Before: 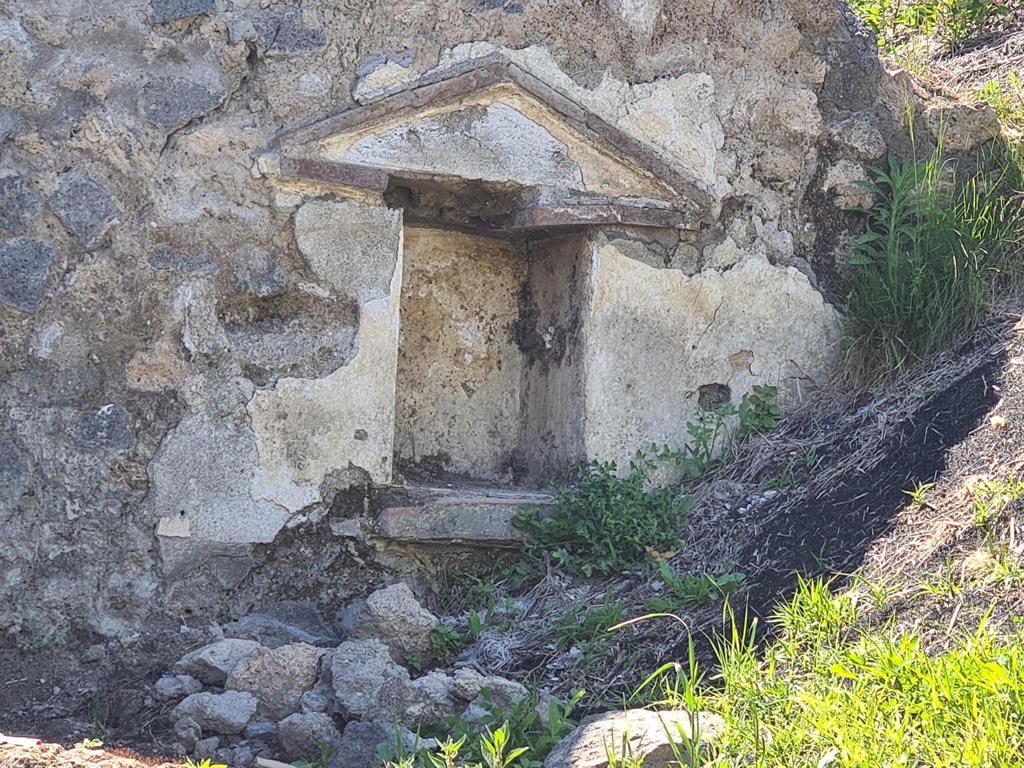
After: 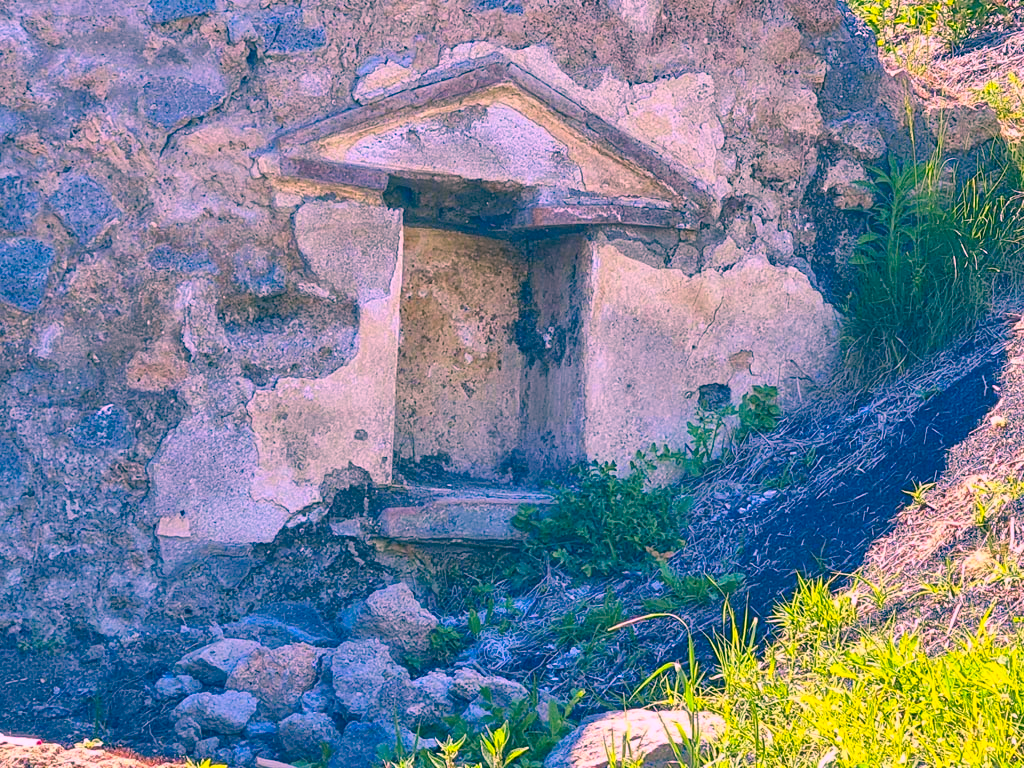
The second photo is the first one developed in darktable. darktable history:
color zones: curves: ch1 [(0.25, 0.5) (0.747, 0.71)]
color correction: highlights a* 17.03, highlights b* 0.205, shadows a* -15.38, shadows b* -14.56, saturation 1.5
